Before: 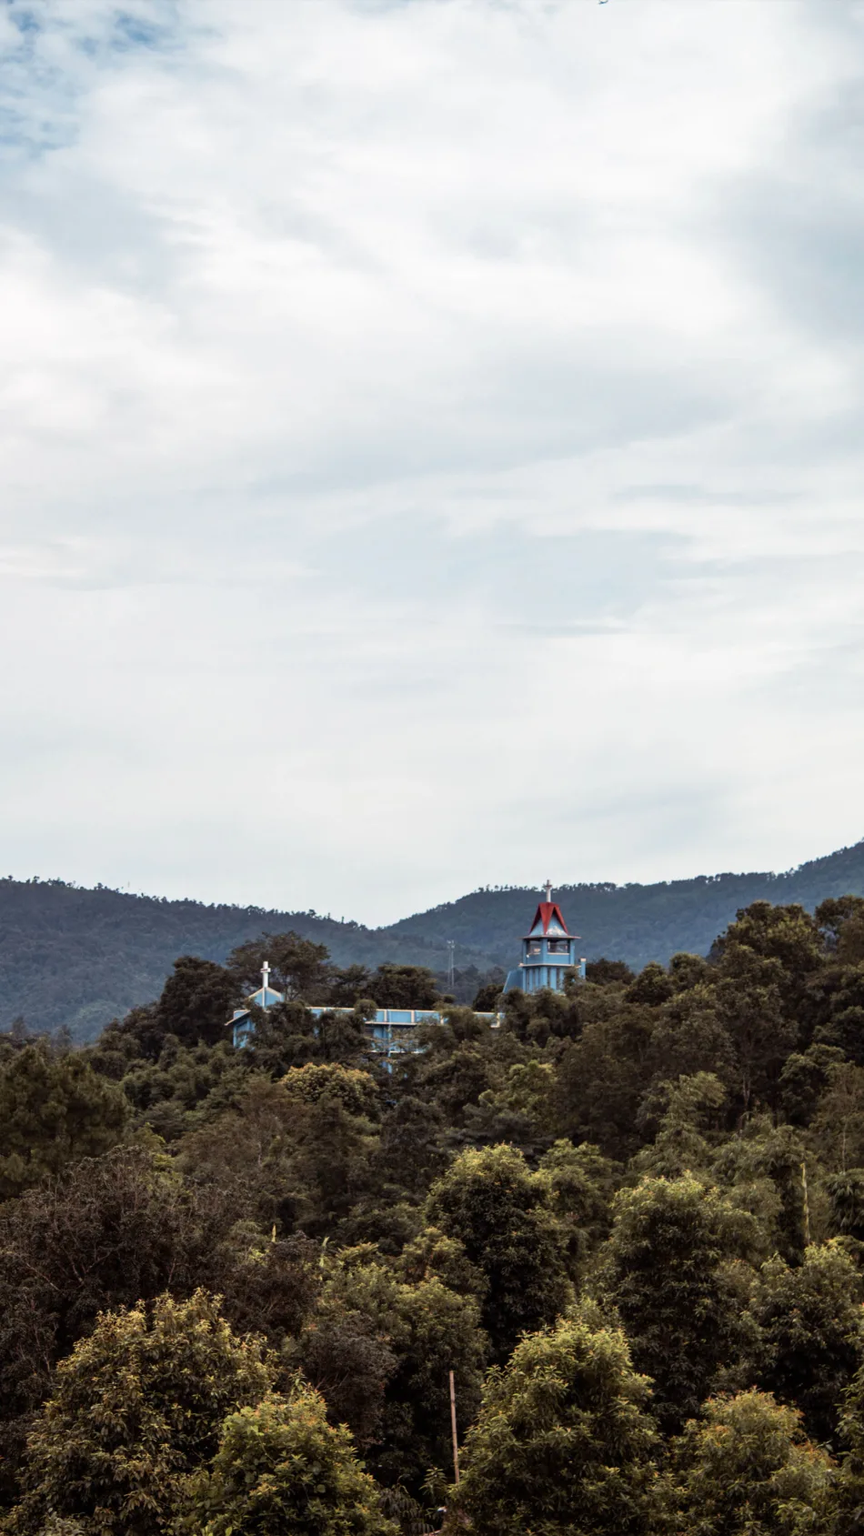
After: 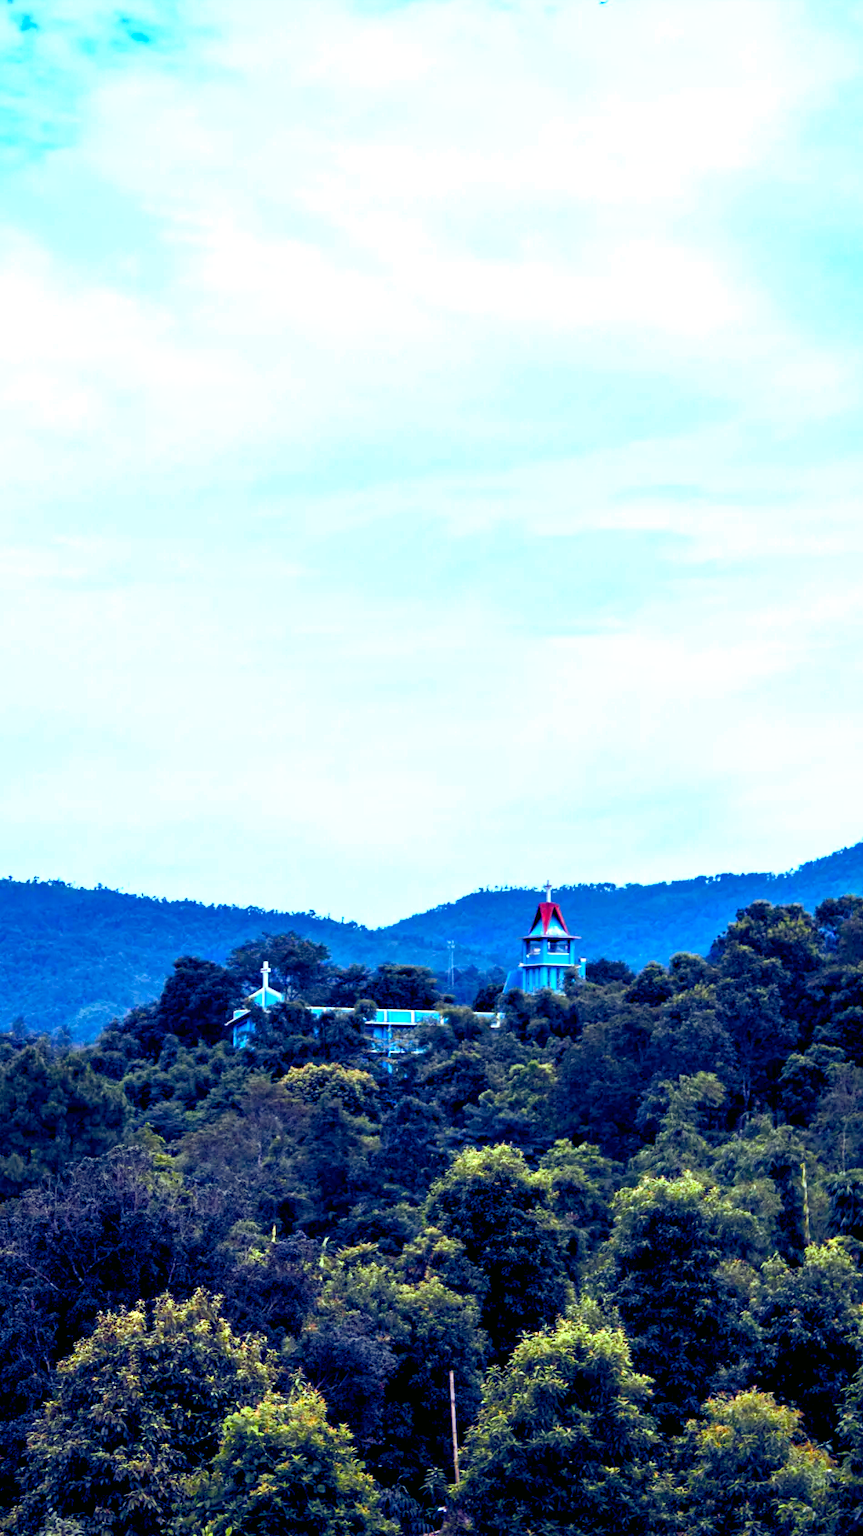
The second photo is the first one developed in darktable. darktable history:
exposure: exposure 0.781 EV, compensate highlight preservation false
color balance rgb: shadows lift › luminance -41.13%, shadows lift › chroma 14.13%, shadows lift › hue 260°, power › luminance -3.76%, power › chroma 0.56%, power › hue 40.37°, highlights gain › luminance 16.81%, highlights gain › chroma 2.94%, highlights gain › hue 260°, global offset › luminance -0.29%, global offset › chroma 0.31%, global offset › hue 260°, perceptual saturation grading › global saturation 20%, perceptual saturation grading › highlights -13.92%, perceptual saturation grading › shadows 50%
white balance: red 0.948, green 1.02, blue 1.176
color correction: highlights a* -7.33, highlights b* 1.26, shadows a* -3.55, saturation 1.4
